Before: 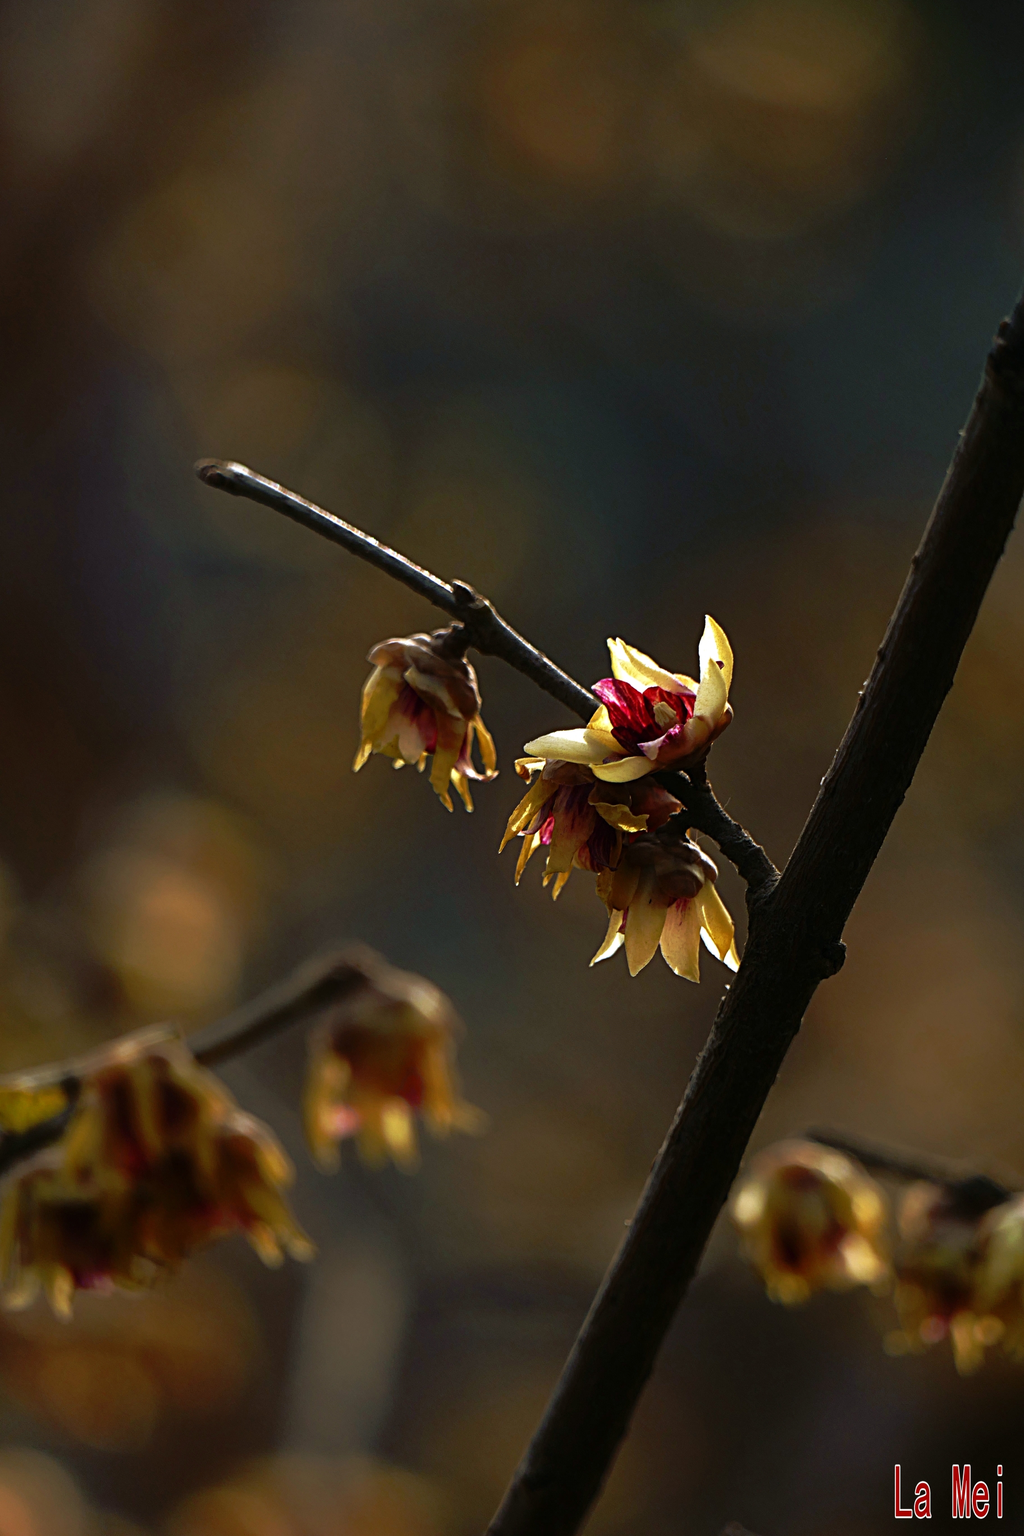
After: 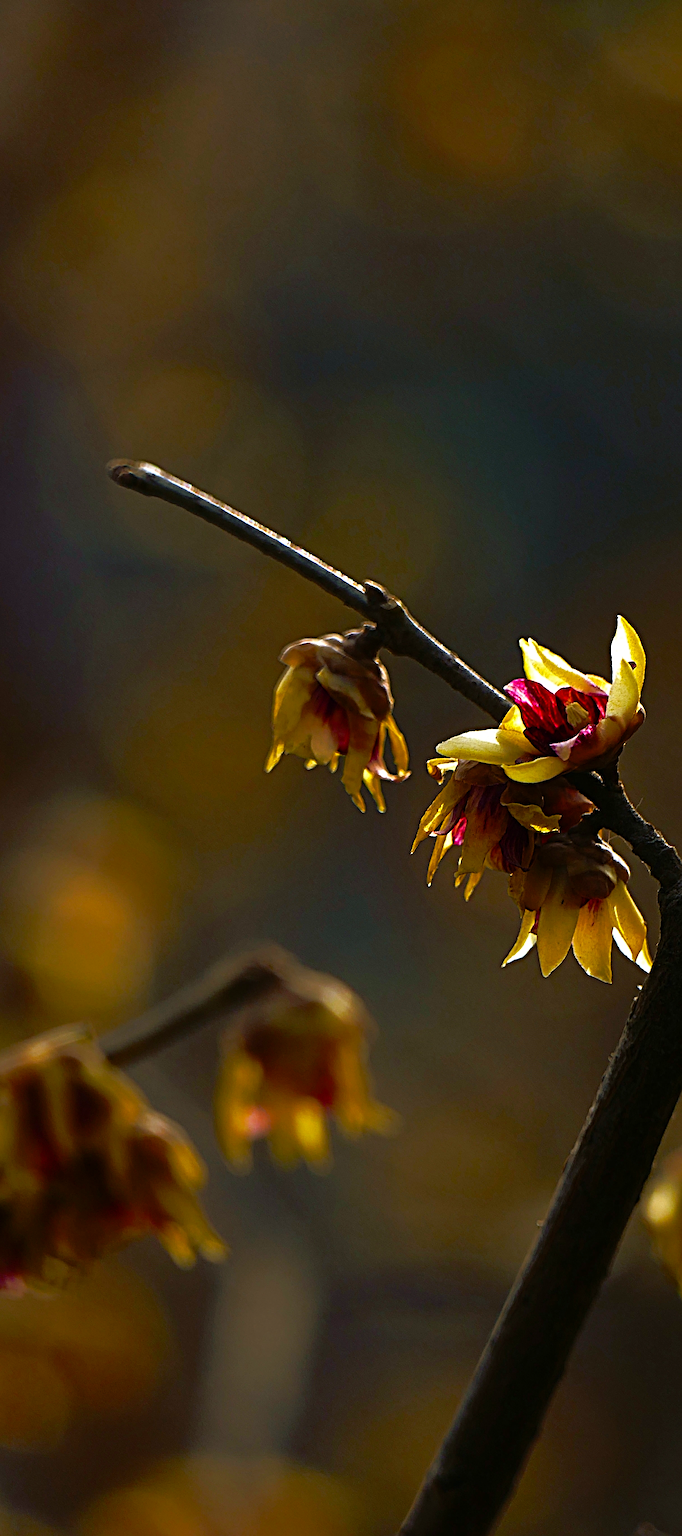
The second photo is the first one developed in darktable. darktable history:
crop and rotate: left 8.655%, right 24.711%
sharpen: amount 0.495
color balance rgb: perceptual saturation grading › global saturation 31.276%, global vibrance 20%
